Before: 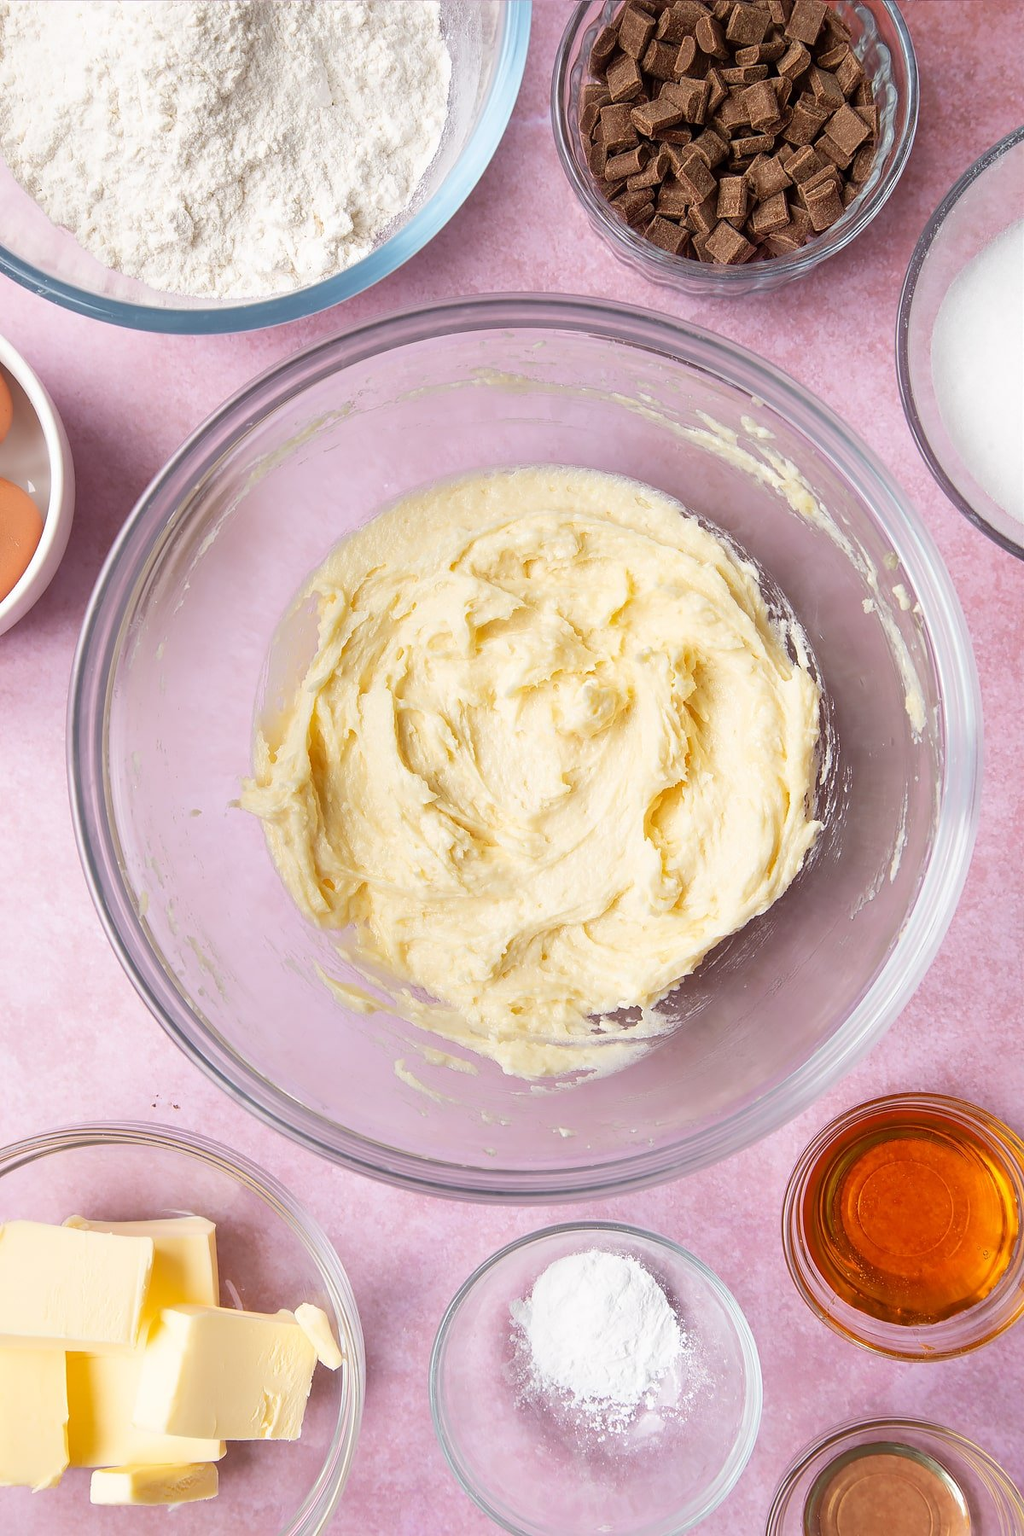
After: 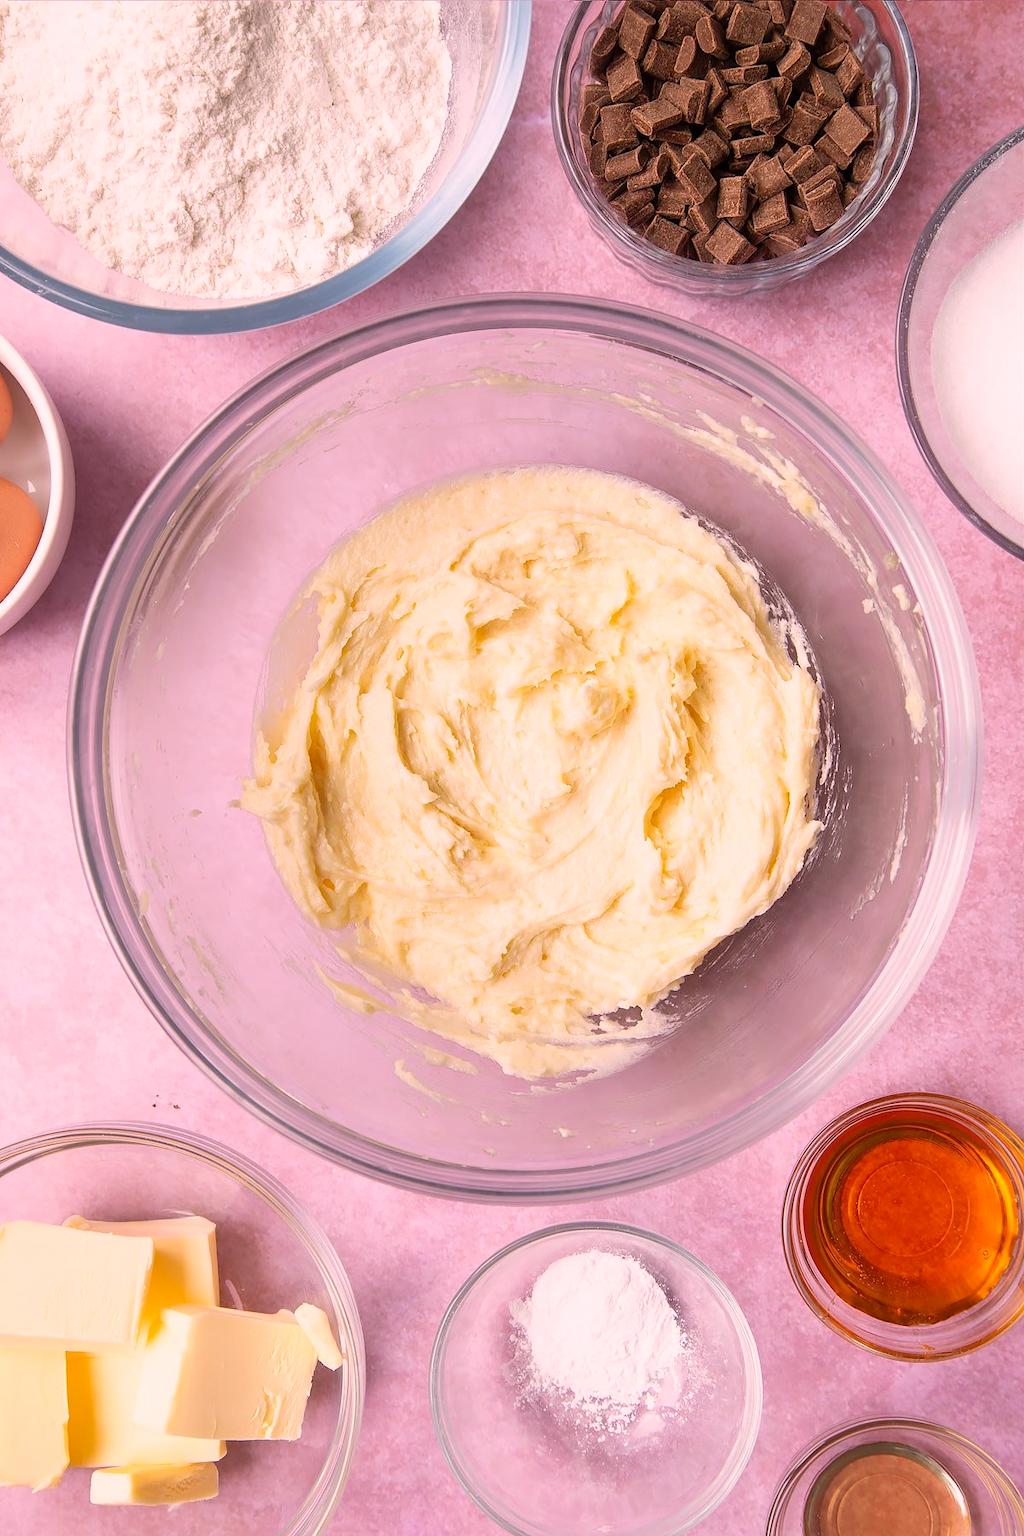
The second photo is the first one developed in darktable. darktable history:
color correction: highlights a* 14.67, highlights b* 4.69
